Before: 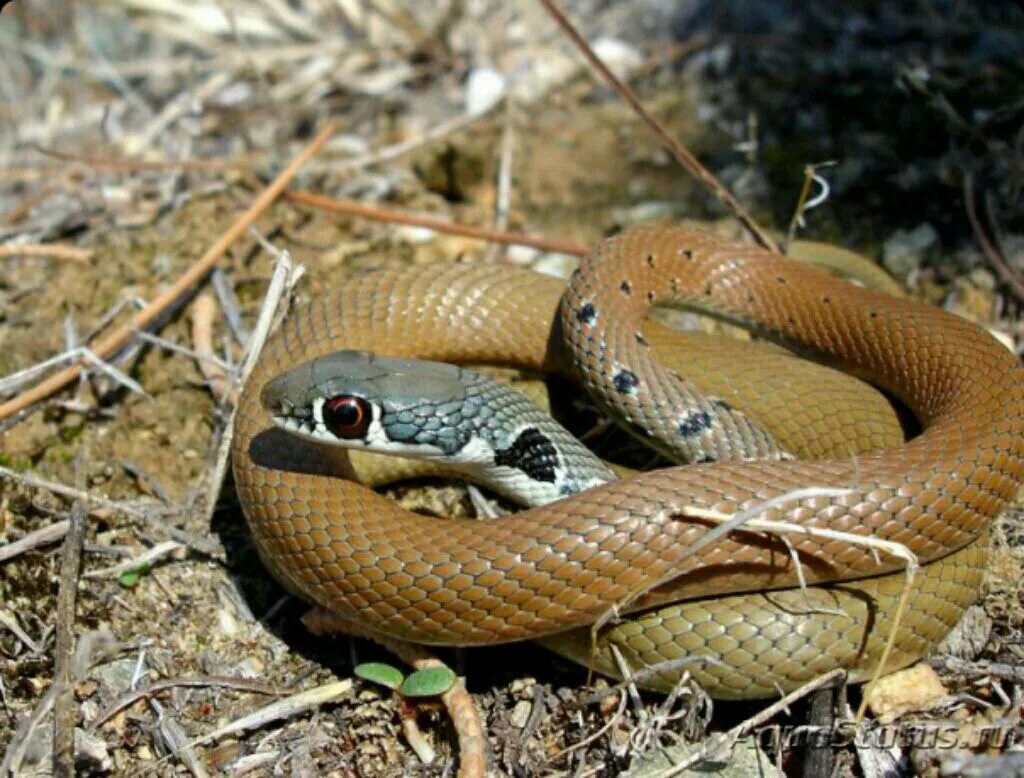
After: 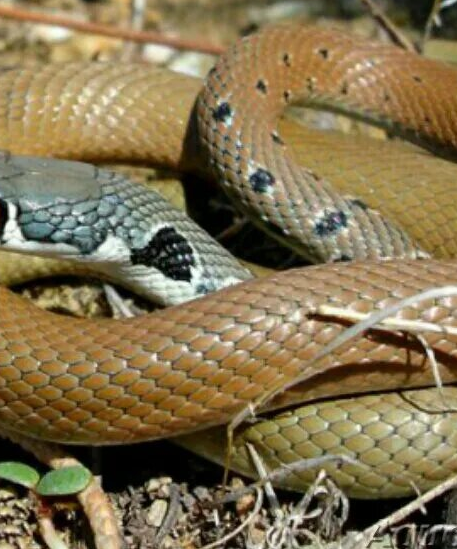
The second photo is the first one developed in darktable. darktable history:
crop: left 35.585%, top 25.917%, right 19.74%, bottom 3.391%
